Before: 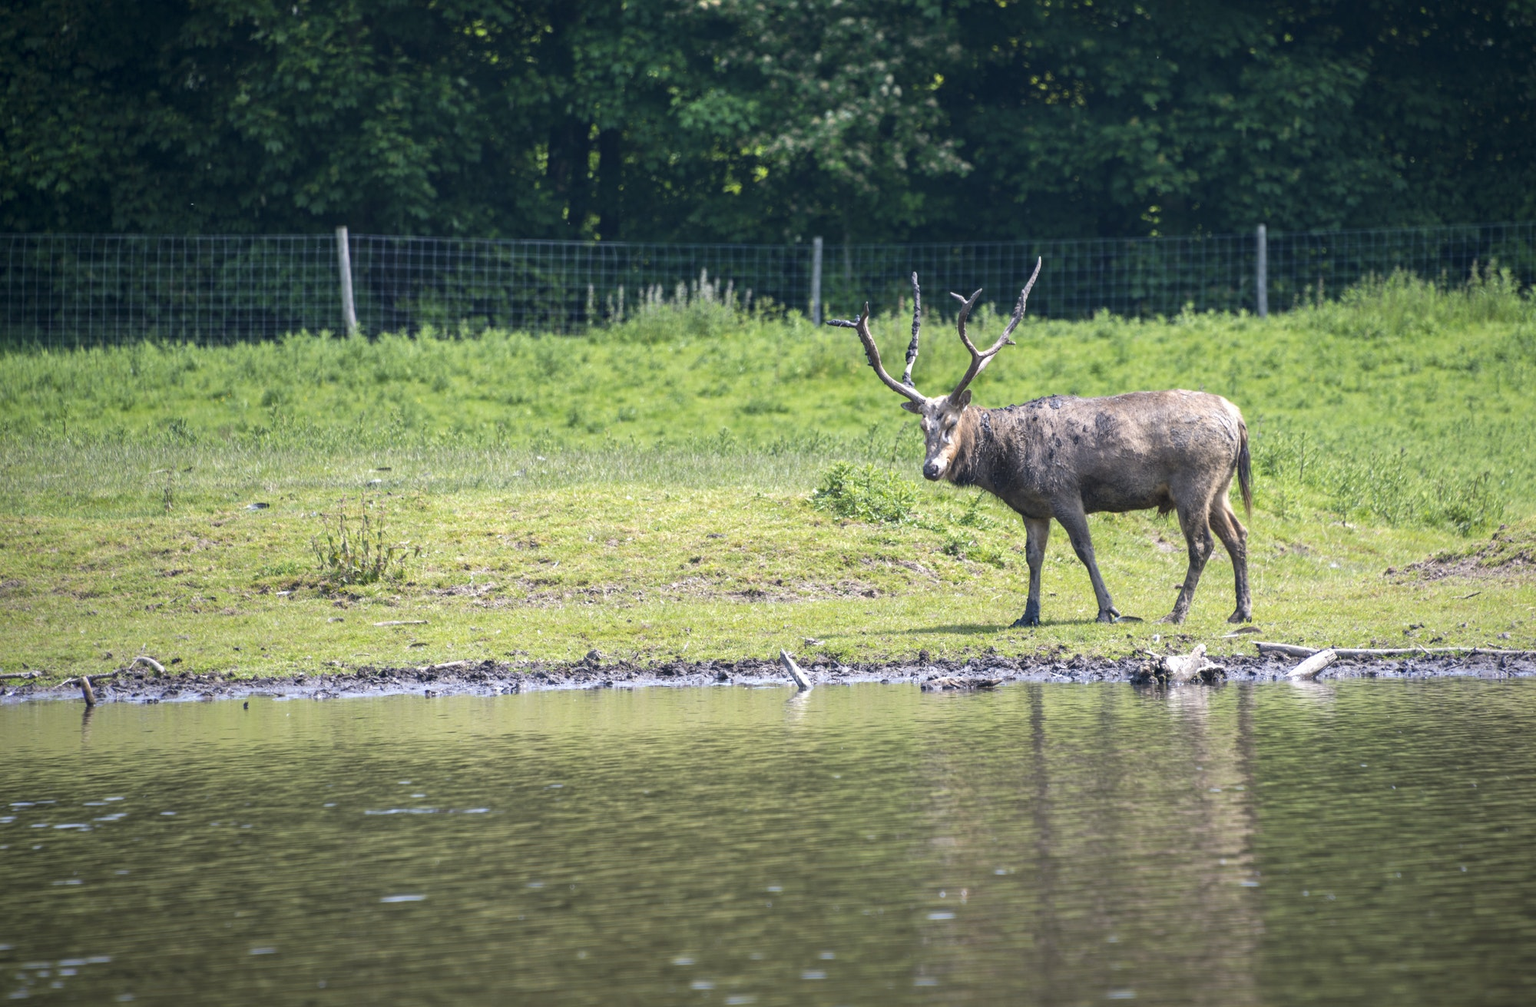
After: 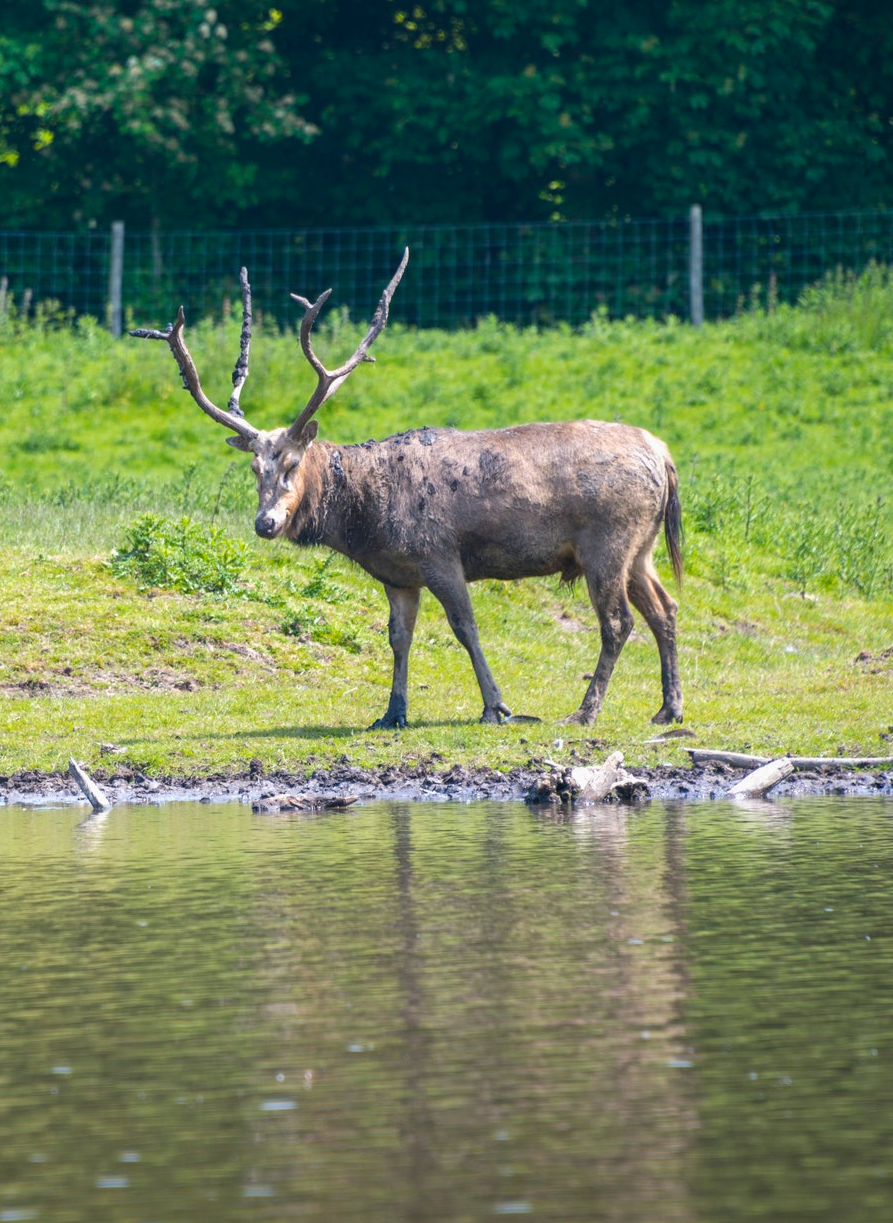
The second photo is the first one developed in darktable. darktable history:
contrast brightness saturation: saturation -0.156
crop: left 47.358%, top 6.649%, right 7.943%
color balance rgb: global offset › luminance 0.278%, global offset › hue 168.85°, linear chroma grading › global chroma 14.811%, perceptual saturation grading › global saturation 24.904%, perceptual brilliance grading › global brilliance 2.207%, perceptual brilliance grading › highlights -3.85%
